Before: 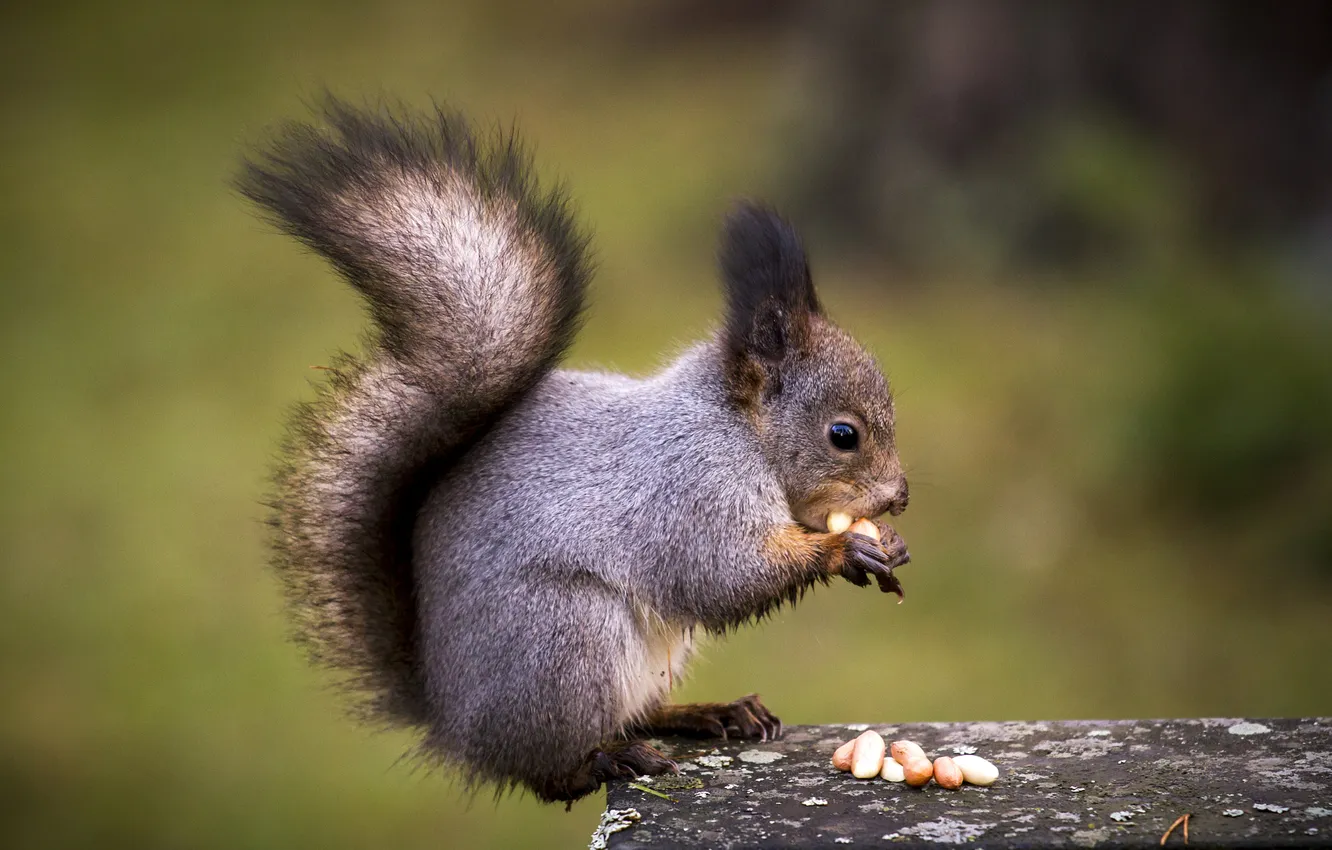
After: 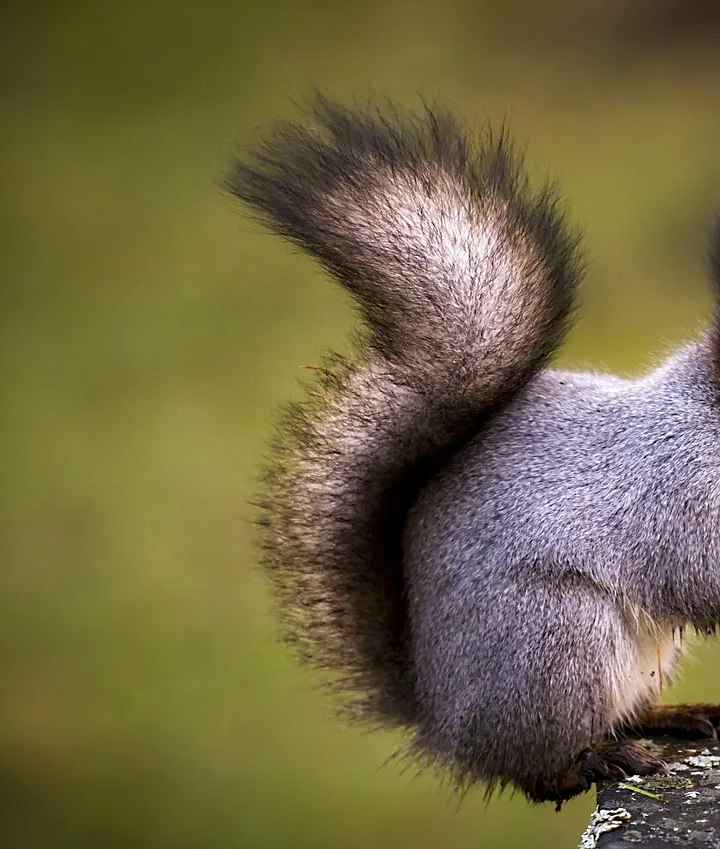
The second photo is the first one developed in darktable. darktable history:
crop: left 0.771%, right 45.171%, bottom 0.084%
haze removal: compatibility mode true, adaptive false
sharpen: radius 1.897, amount 0.413, threshold 1.544
